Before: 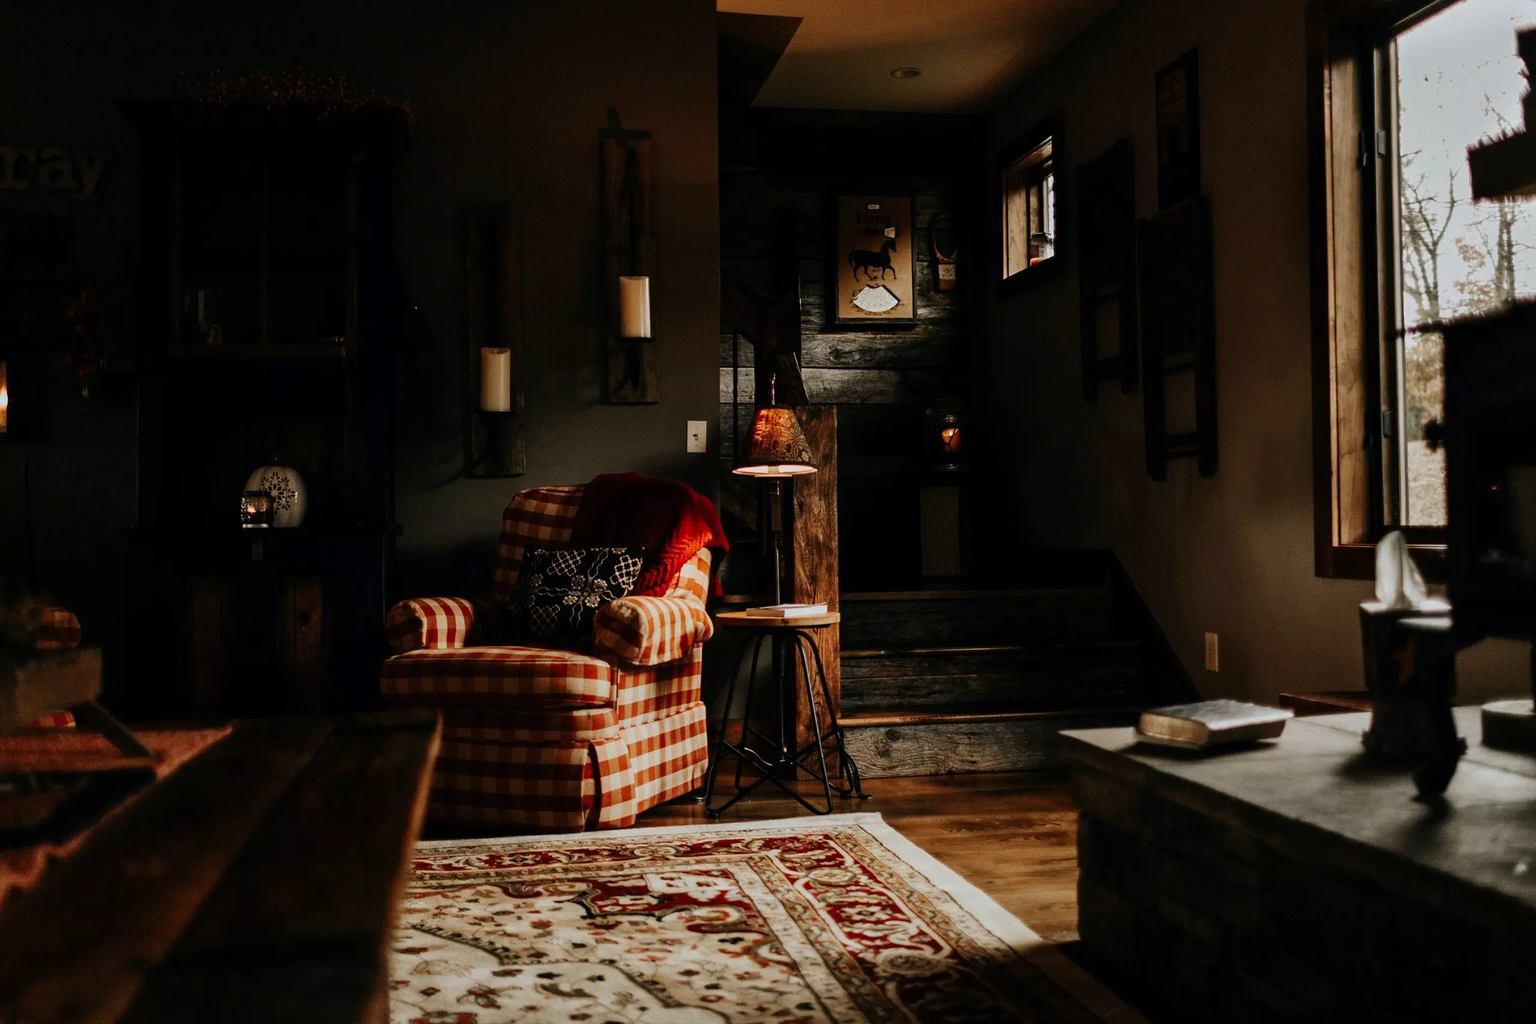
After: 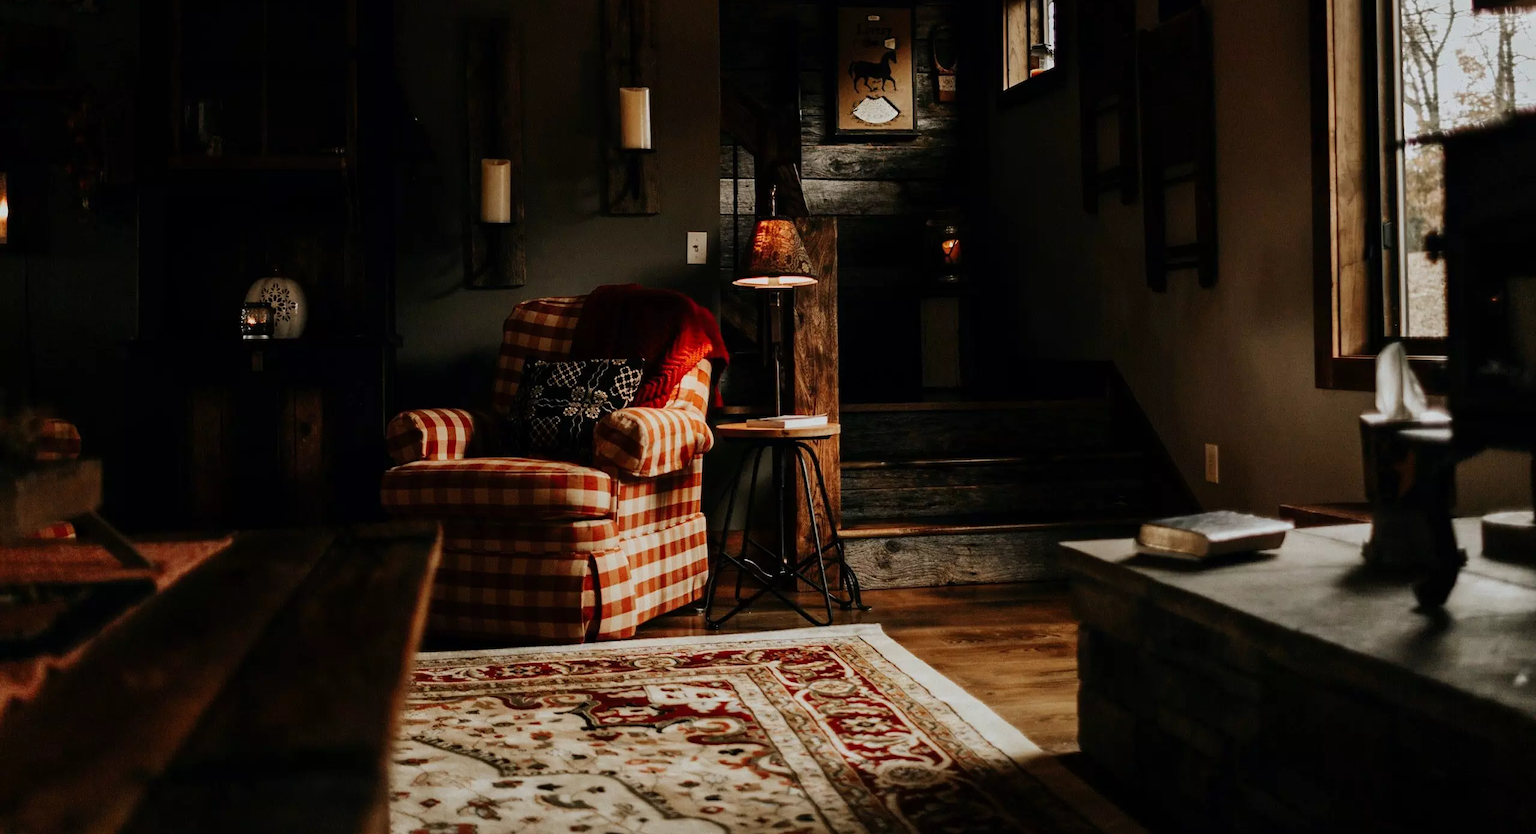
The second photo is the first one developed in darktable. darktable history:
crop and rotate: top 18.507%
bloom: size 9%, threshold 100%, strength 7%
